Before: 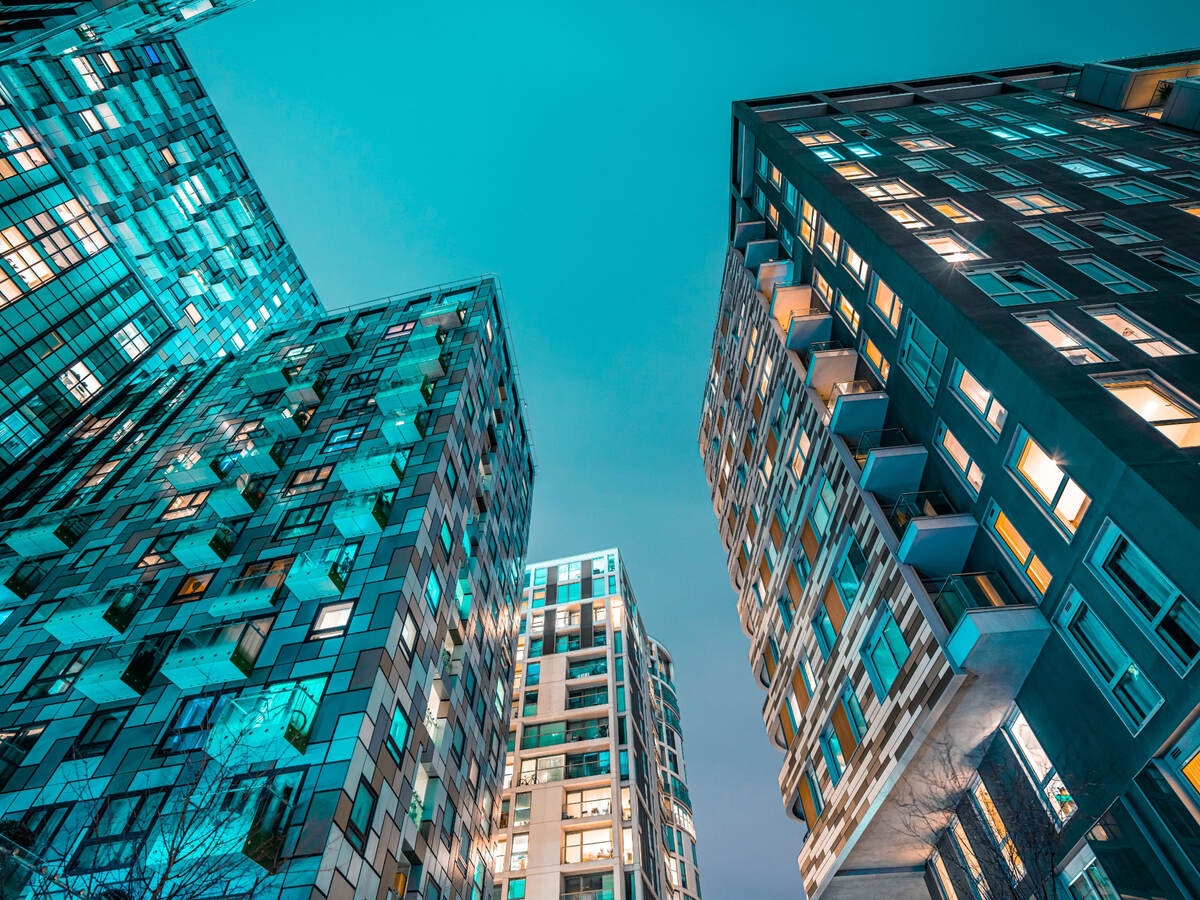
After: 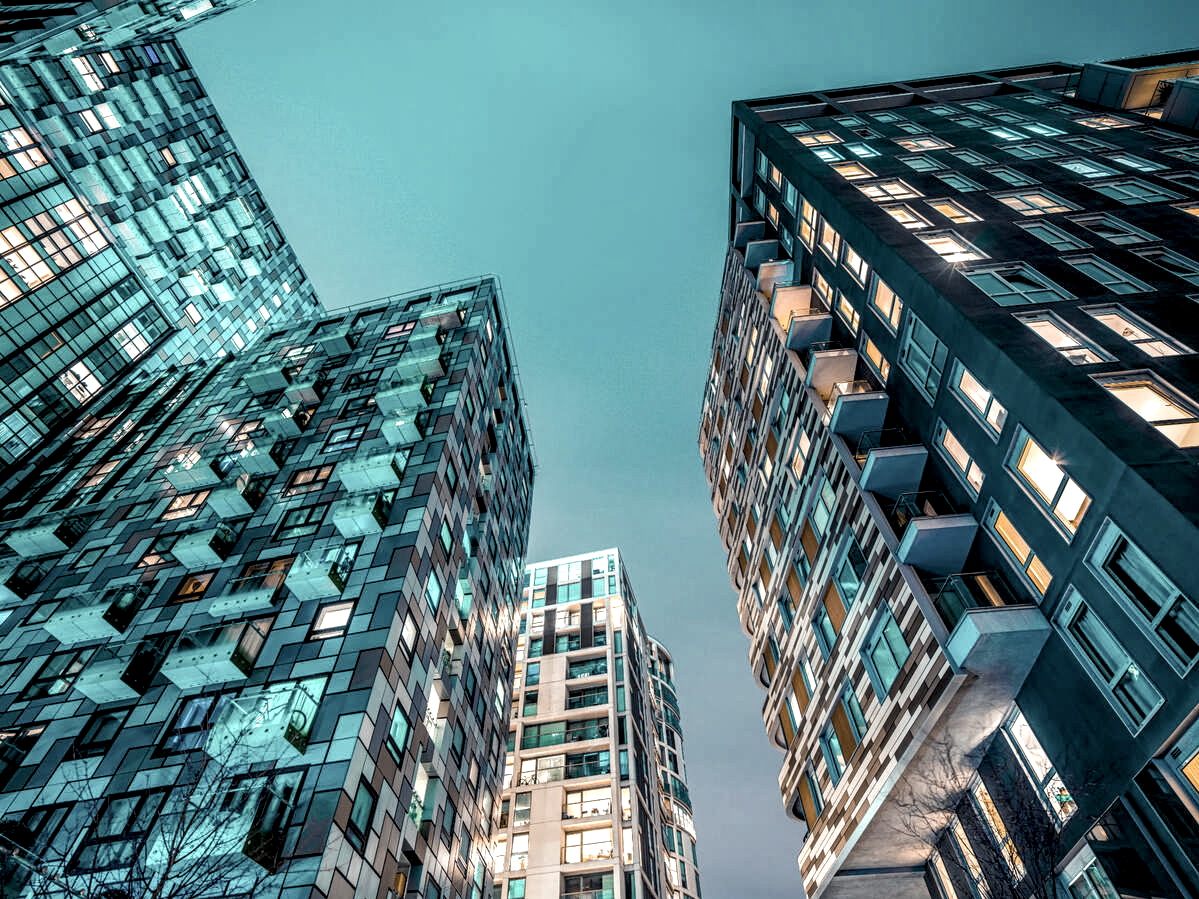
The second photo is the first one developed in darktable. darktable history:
color correction: saturation 0.5
local contrast: detail 130%
color balance rgb: shadows lift › luminance -21.66%, shadows lift › chroma 6.57%, shadows lift › hue 270°, power › chroma 0.68%, power › hue 60°, highlights gain › luminance 6.08%, highlights gain › chroma 1.33%, highlights gain › hue 90°, global offset › luminance -0.87%, perceptual saturation grading › global saturation 26.86%, perceptual saturation grading › highlights -28.39%, perceptual saturation grading › mid-tones 15.22%, perceptual saturation grading › shadows 33.98%, perceptual brilliance grading › highlights 10%, perceptual brilliance grading › mid-tones 5%
